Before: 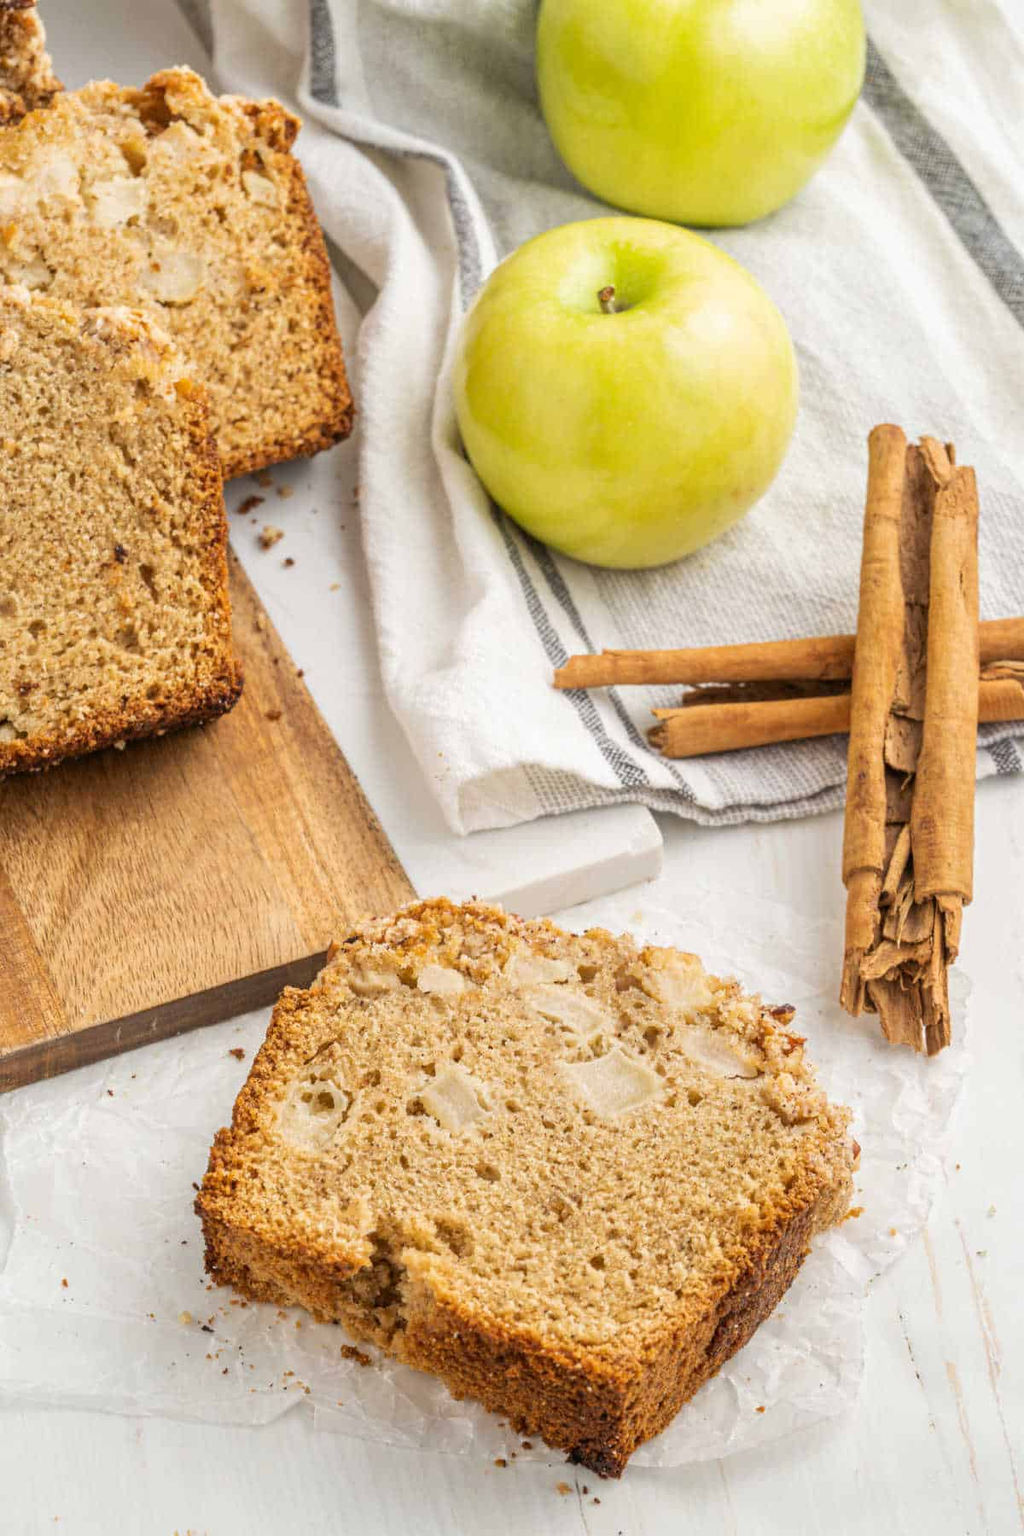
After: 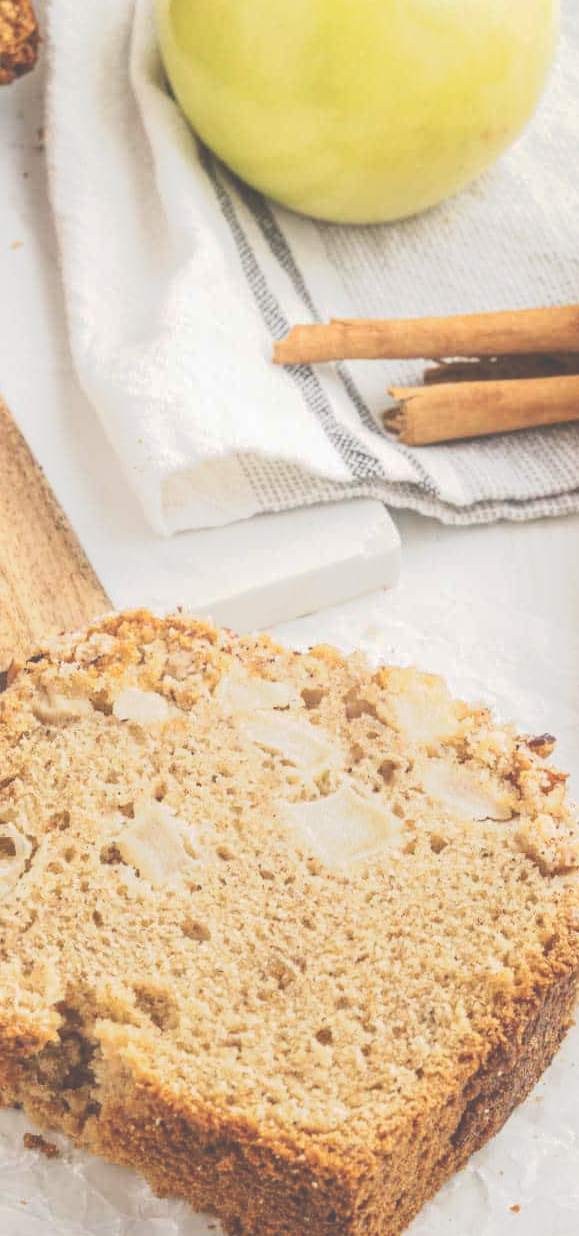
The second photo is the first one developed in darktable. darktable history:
crop: left 31.379%, top 24.658%, right 20.326%, bottom 6.628%
tone curve: curves: ch0 [(0, 0) (0.003, 0.298) (0.011, 0.298) (0.025, 0.298) (0.044, 0.3) (0.069, 0.302) (0.1, 0.312) (0.136, 0.329) (0.177, 0.354) (0.224, 0.376) (0.277, 0.408) (0.335, 0.453) (0.399, 0.503) (0.468, 0.562) (0.543, 0.623) (0.623, 0.686) (0.709, 0.754) (0.801, 0.825) (0.898, 0.873) (1, 1)], preserve colors none
shadows and highlights: shadows 0, highlights 40
